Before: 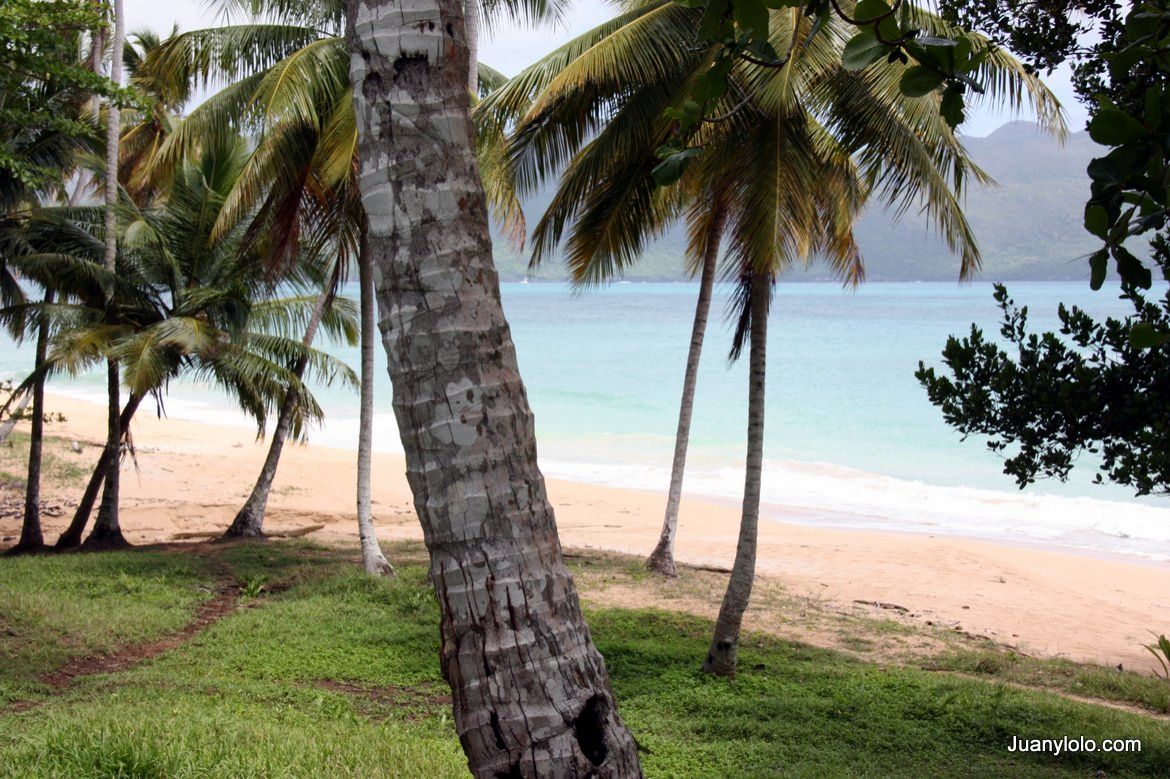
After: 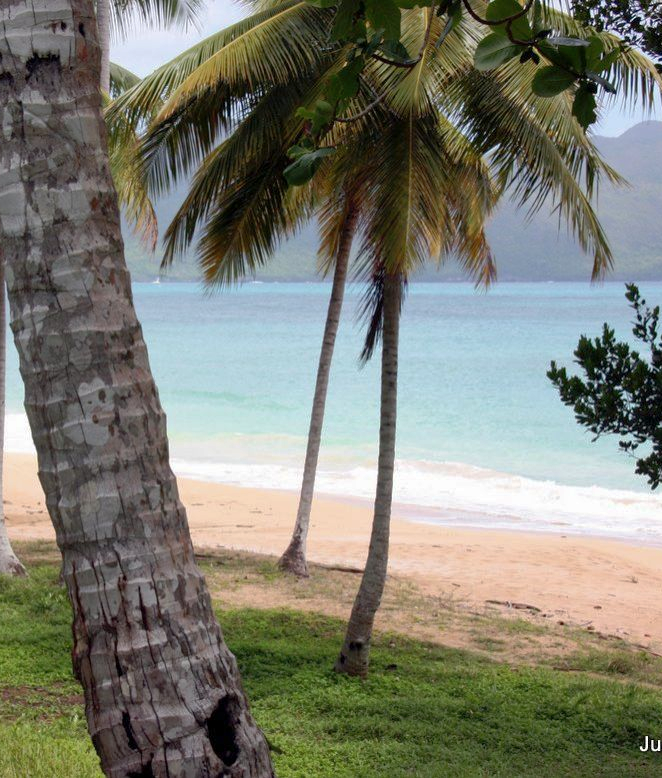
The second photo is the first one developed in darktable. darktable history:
shadows and highlights: on, module defaults
crop: left 31.491%, top 0.013%, right 11.902%
